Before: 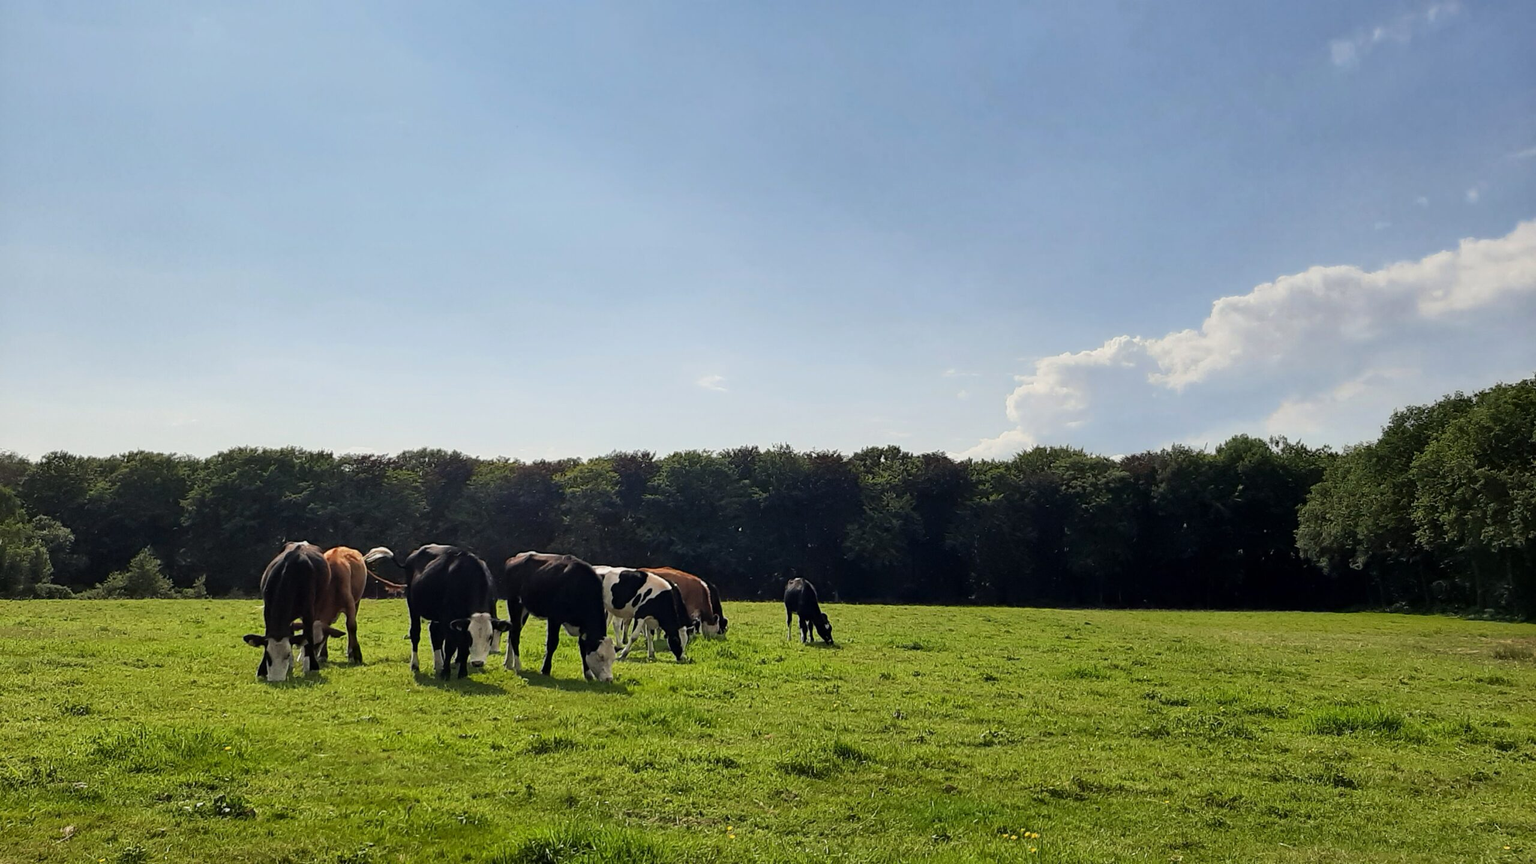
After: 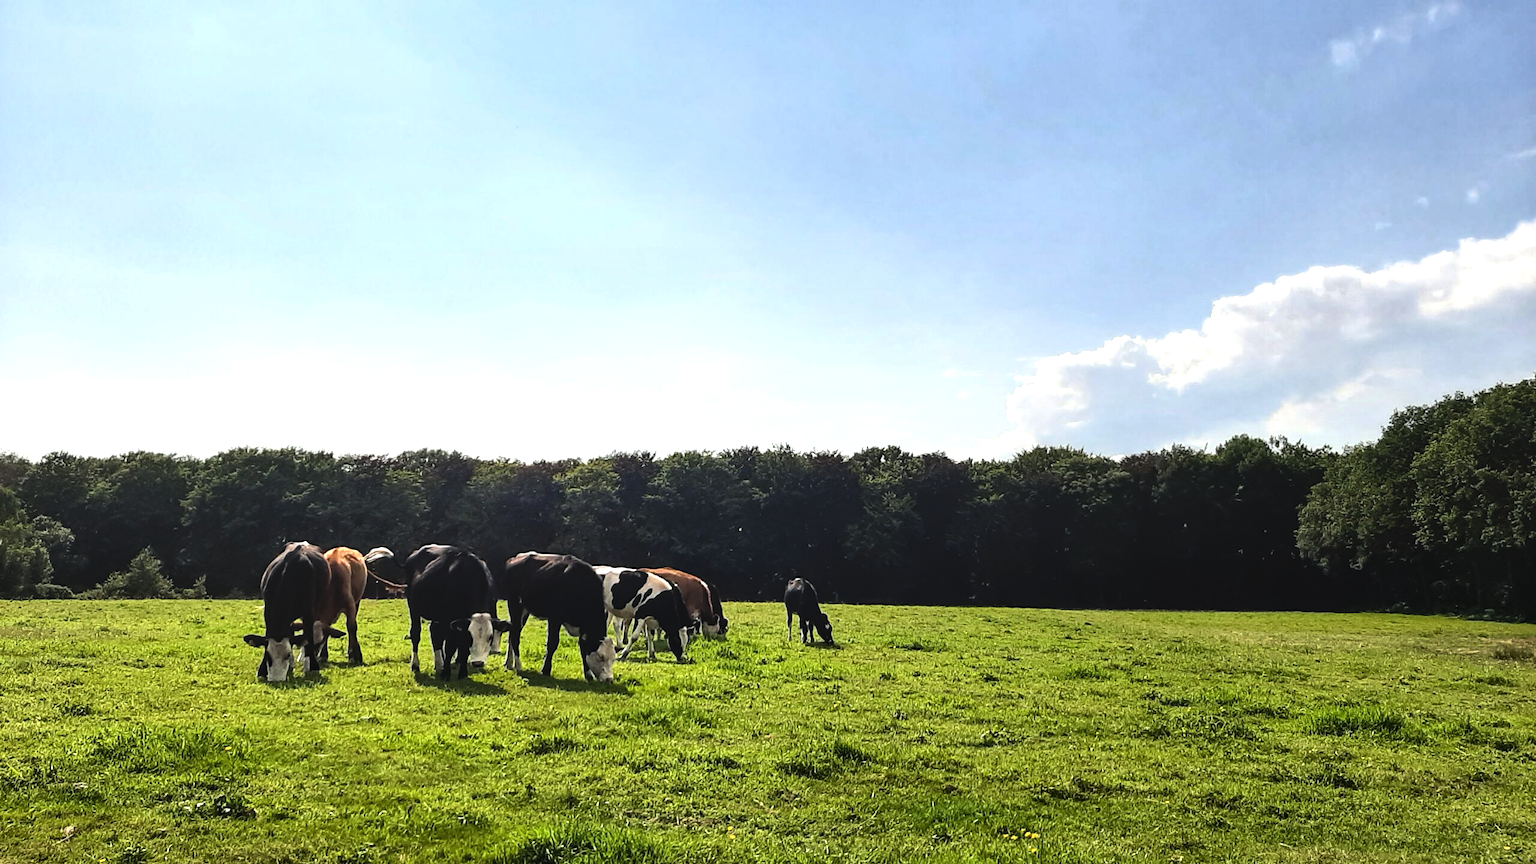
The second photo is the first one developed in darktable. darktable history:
local contrast: detail 110%
tone equalizer: -8 EV -1.08 EV, -7 EV -1.01 EV, -6 EV -0.867 EV, -5 EV -0.578 EV, -3 EV 0.578 EV, -2 EV 0.867 EV, -1 EV 1.01 EV, +0 EV 1.08 EV, edges refinement/feathering 500, mask exposure compensation -1.57 EV, preserve details no
